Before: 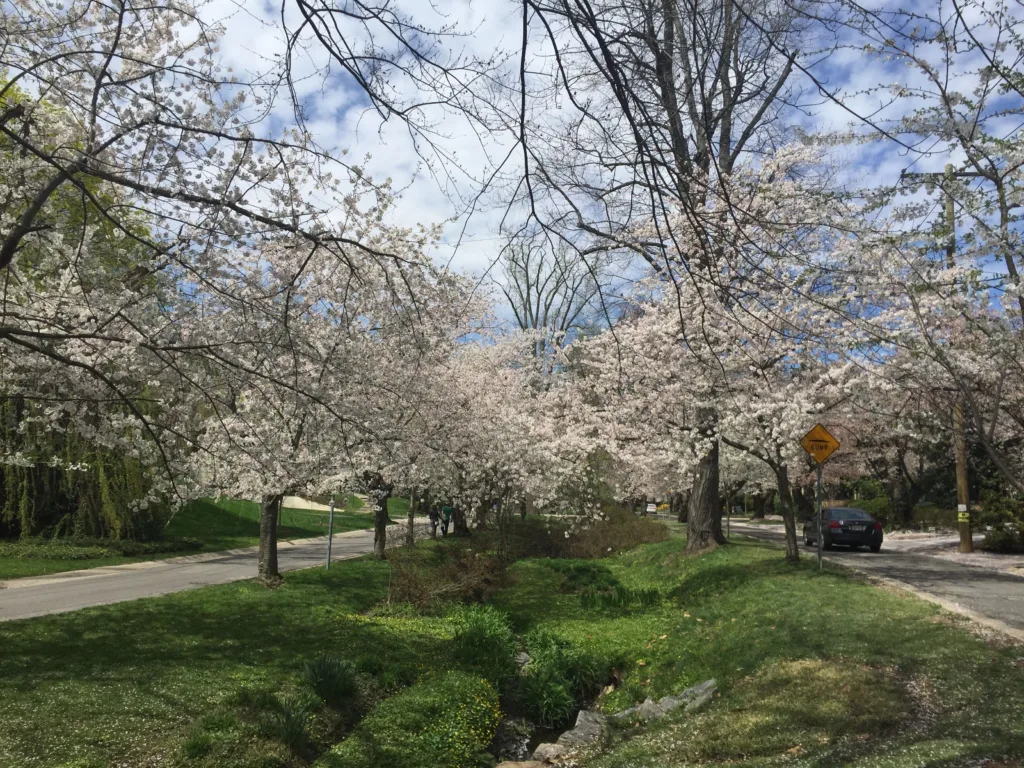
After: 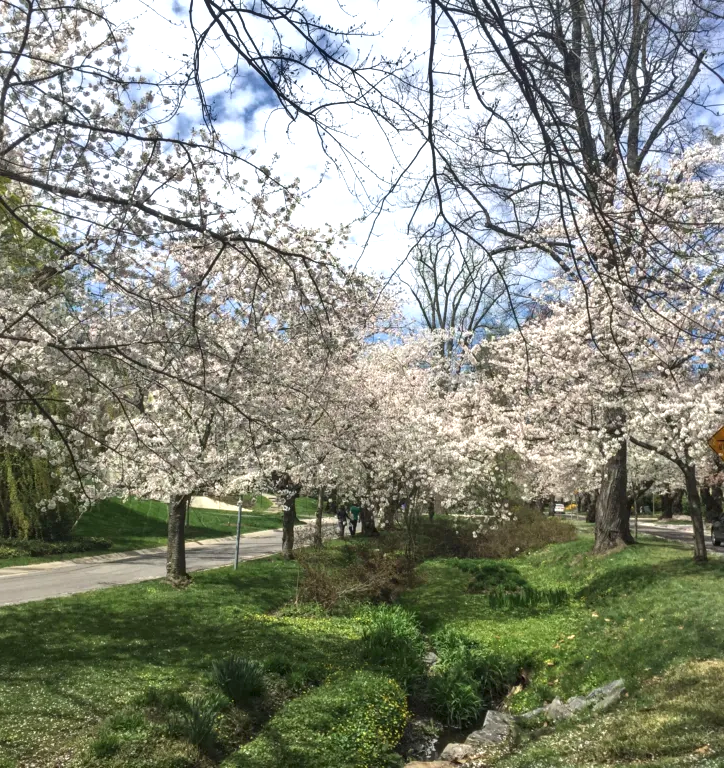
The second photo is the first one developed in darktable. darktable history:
shadows and highlights: shadows 25, highlights -48, soften with gaussian
exposure: exposure 0.6 EV, compensate highlight preservation false
crop and rotate: left 9.061%, right 20.142%
local contrast: on, module defaults
